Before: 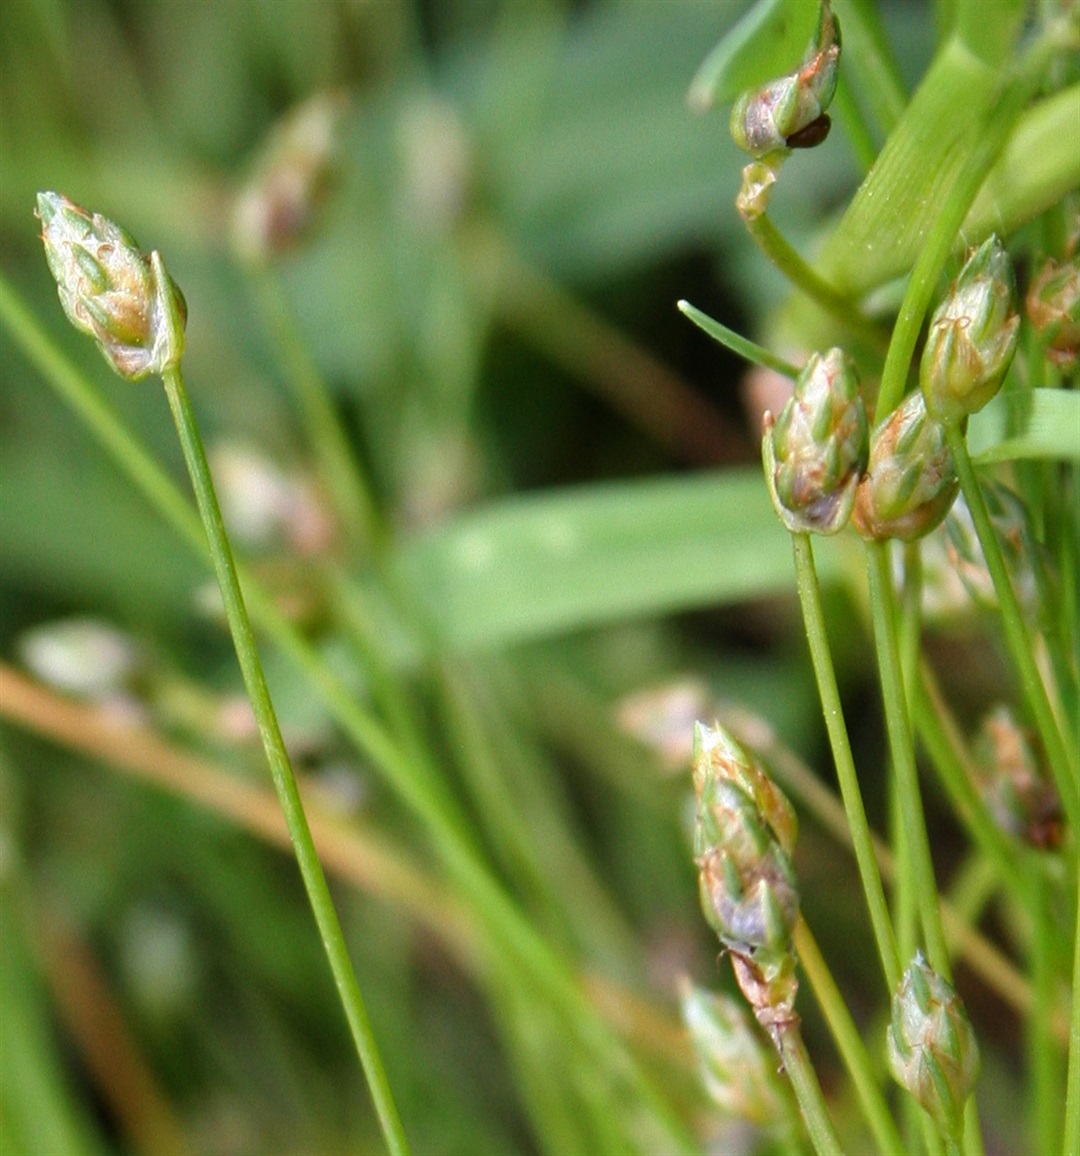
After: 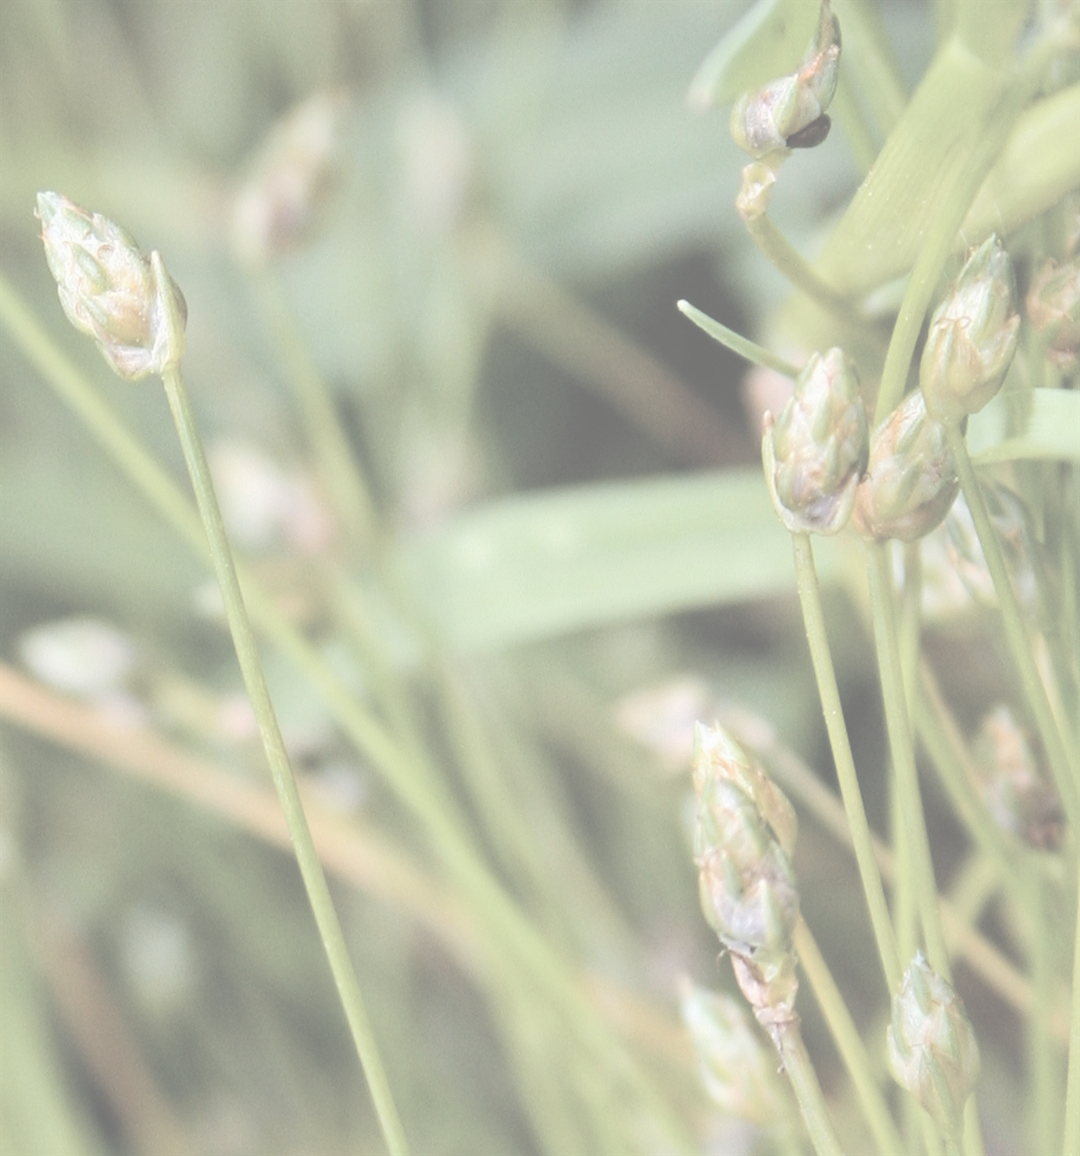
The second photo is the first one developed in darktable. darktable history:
color balance rgb: linear chroma grading › global chroma 10%, perceptual saturation grading › global saturation 30%, global vibrance 10%
contrast brightness saturation: contrast -0.32, brightness 0.75, saturation -0.78
tone equalizer: -8 EV -0.75 EV, -7 EV -0.7 EV, -6 EV -0.6 EV, -5 EV -0.4 EV, -3 EV 0.4 EV, -2 EV 0.6 EV, -1 EV 0.7 EV, +0 EV 0.75 EV, edges refinement/feathering 500, mask exposure compensation -1.57 EV, preserve details no
